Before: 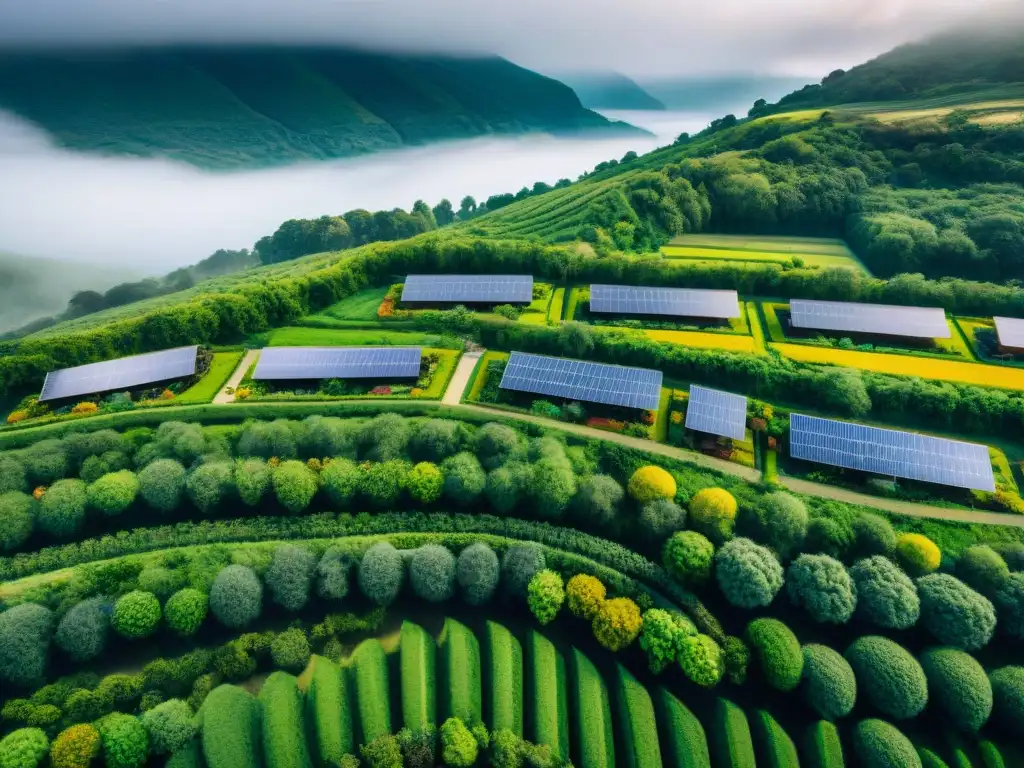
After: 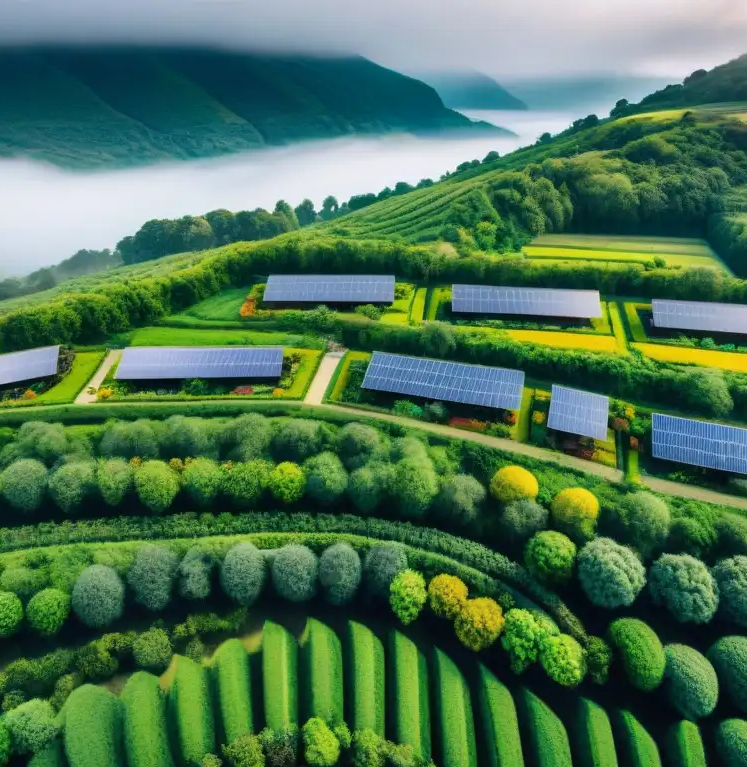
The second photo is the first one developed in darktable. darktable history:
shadows and highlights: shadows 52.12, highlights -28.77, soften with gaussian
crop: left 13.545%, right 13.415%
